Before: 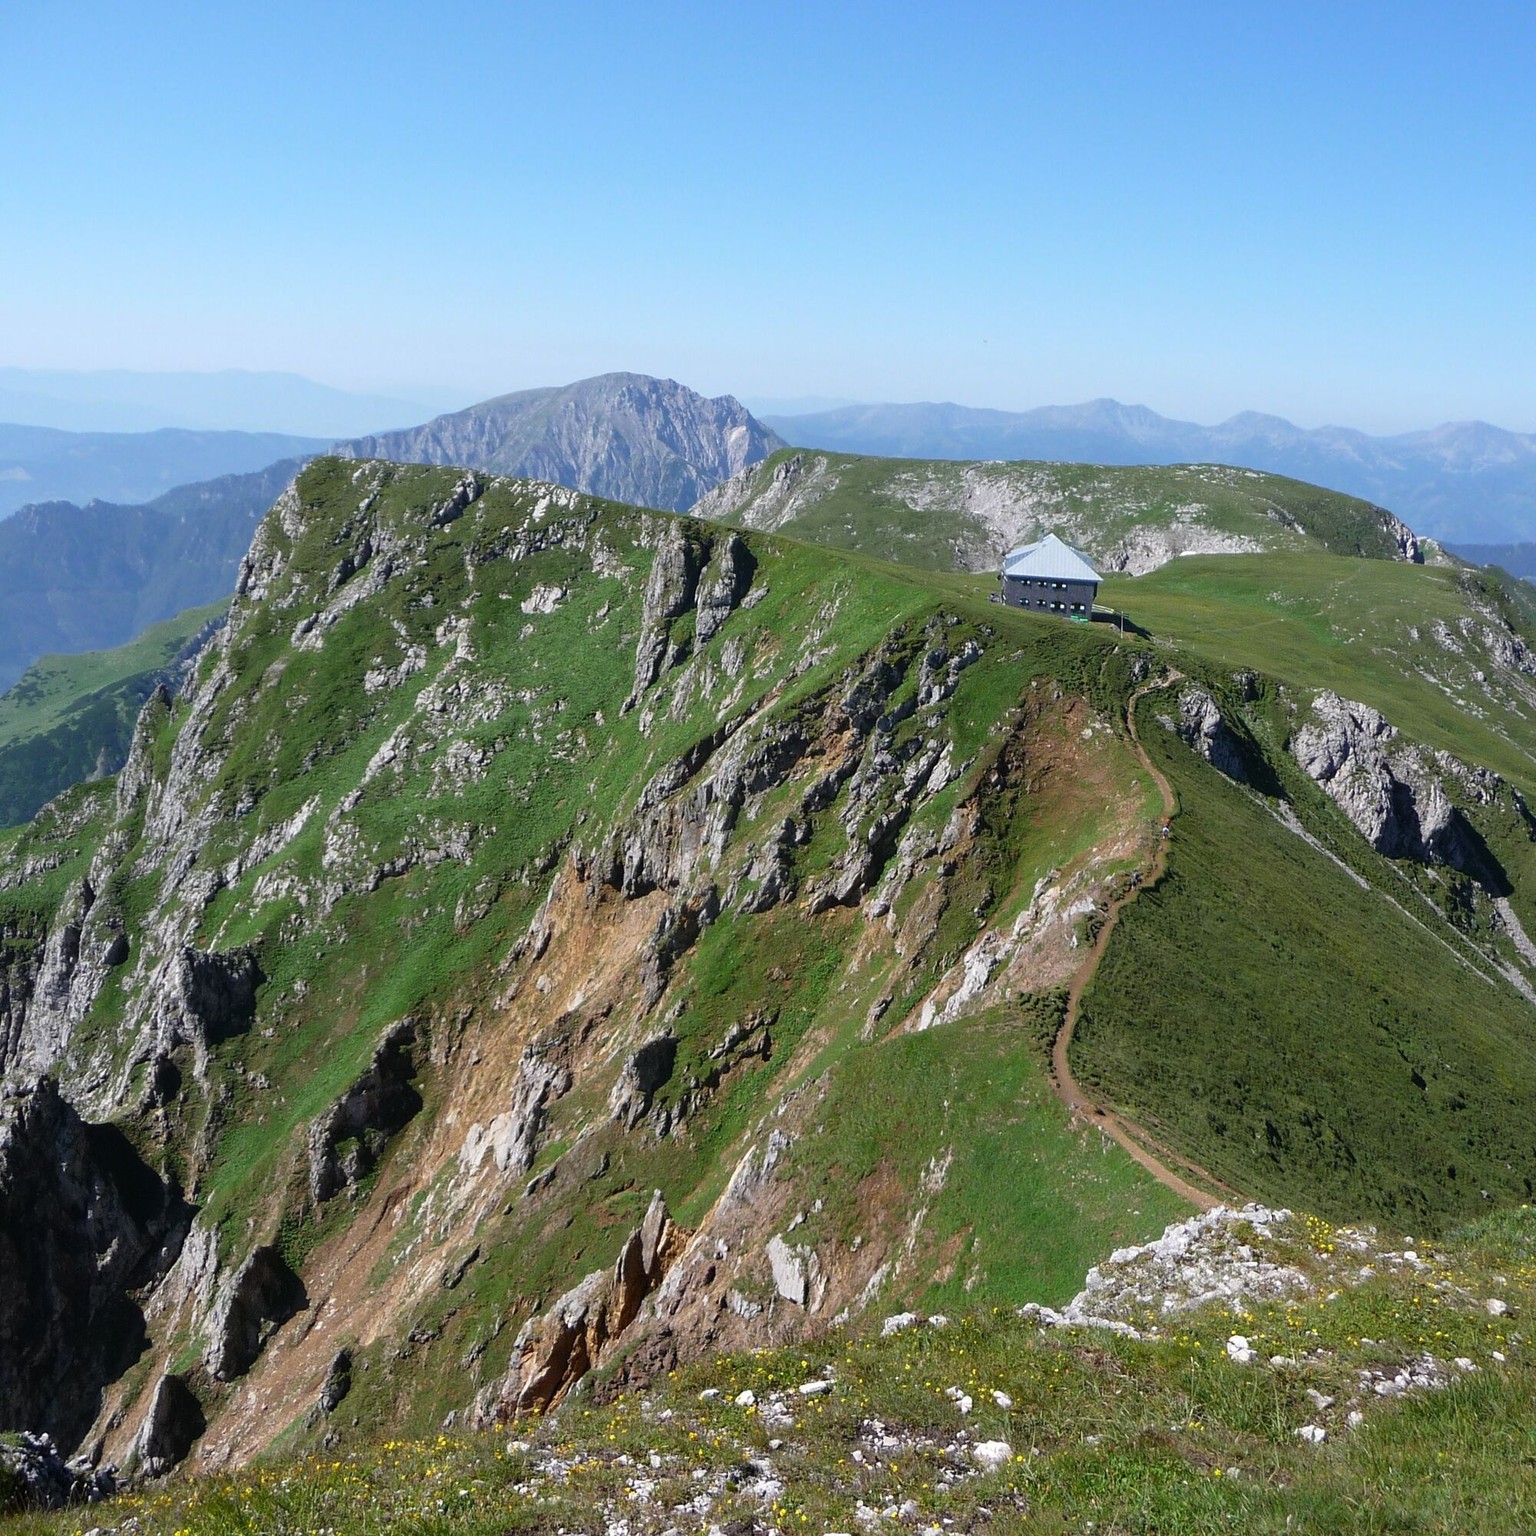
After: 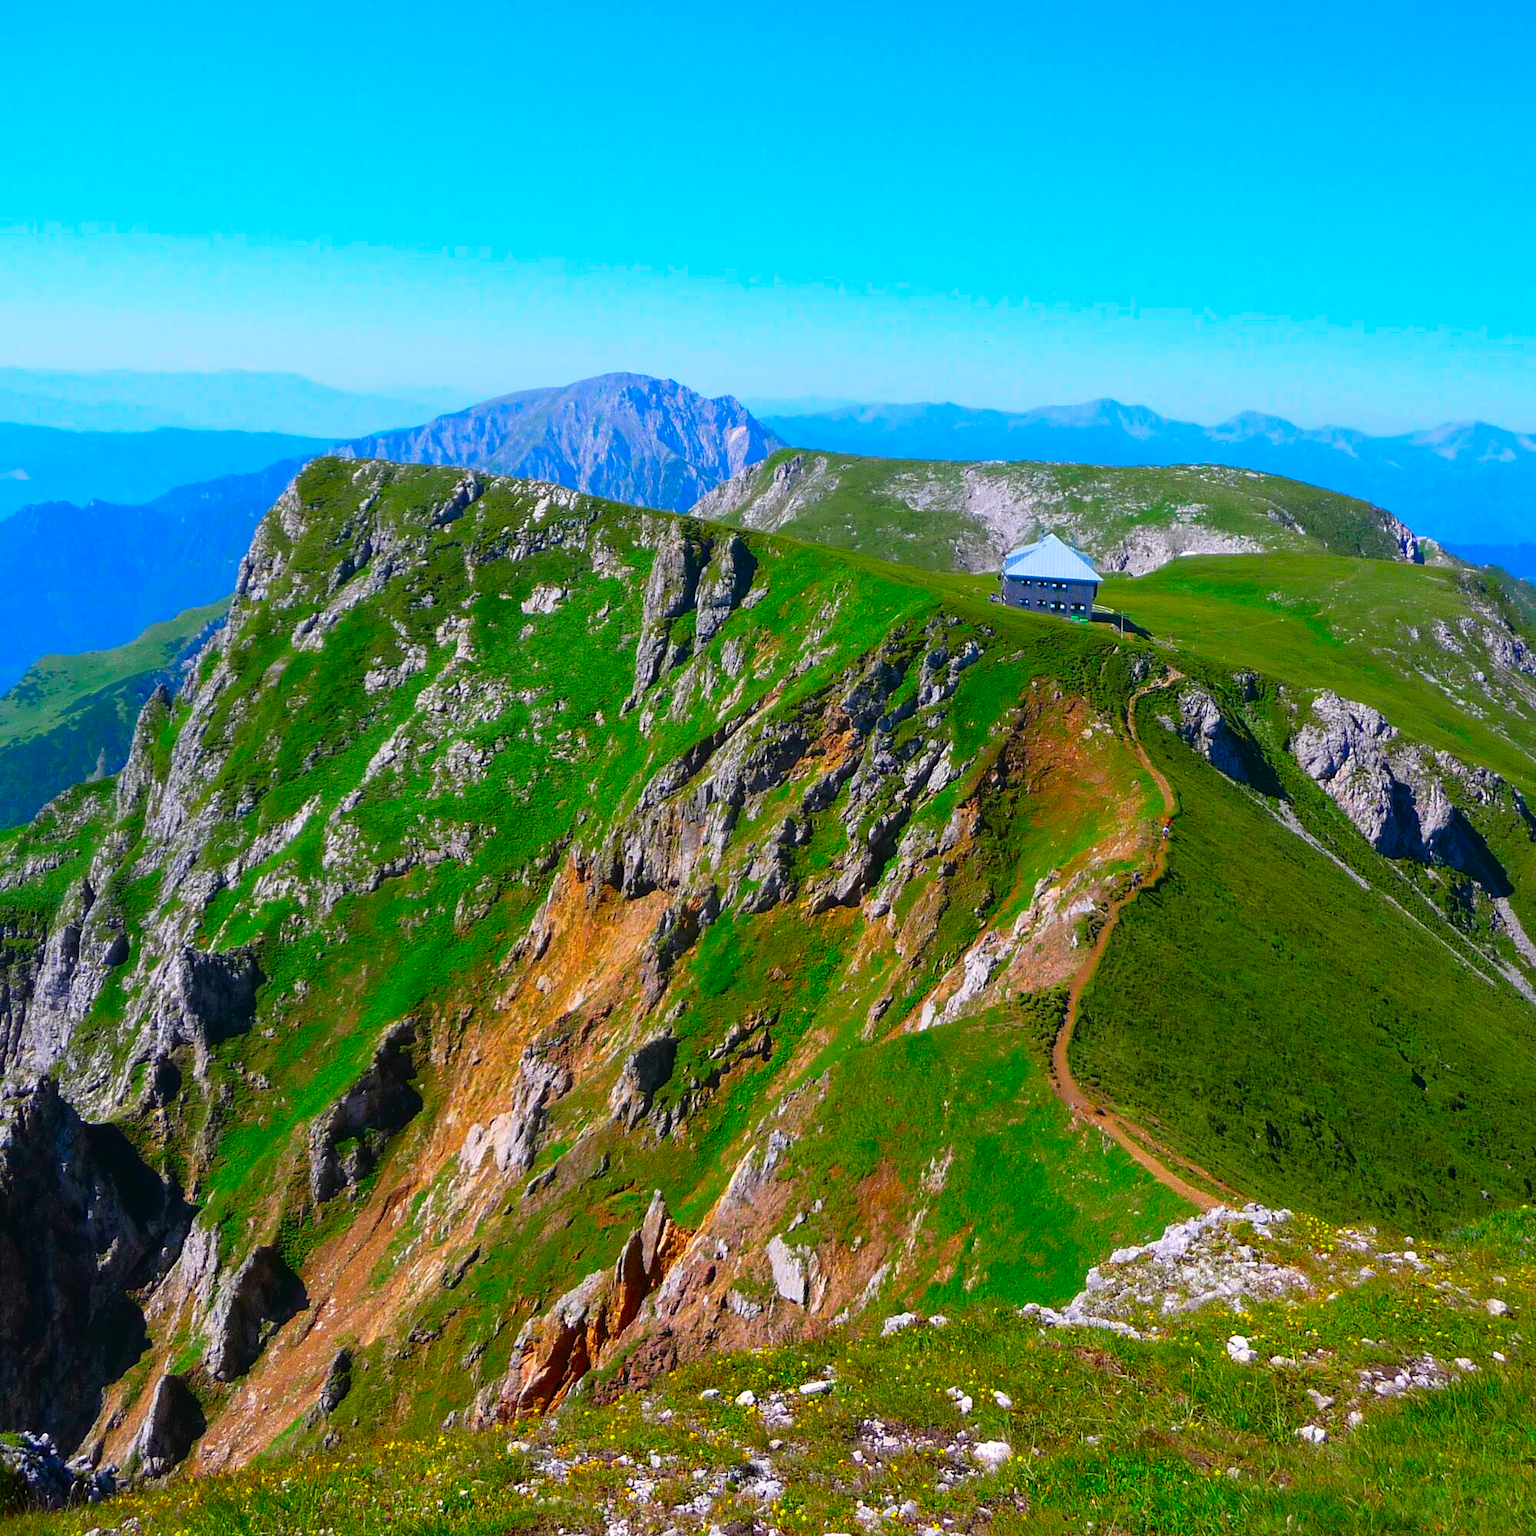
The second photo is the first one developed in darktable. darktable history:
color correction: highlights a* 1.5, highlights b* -1.67, saturation 2.45
